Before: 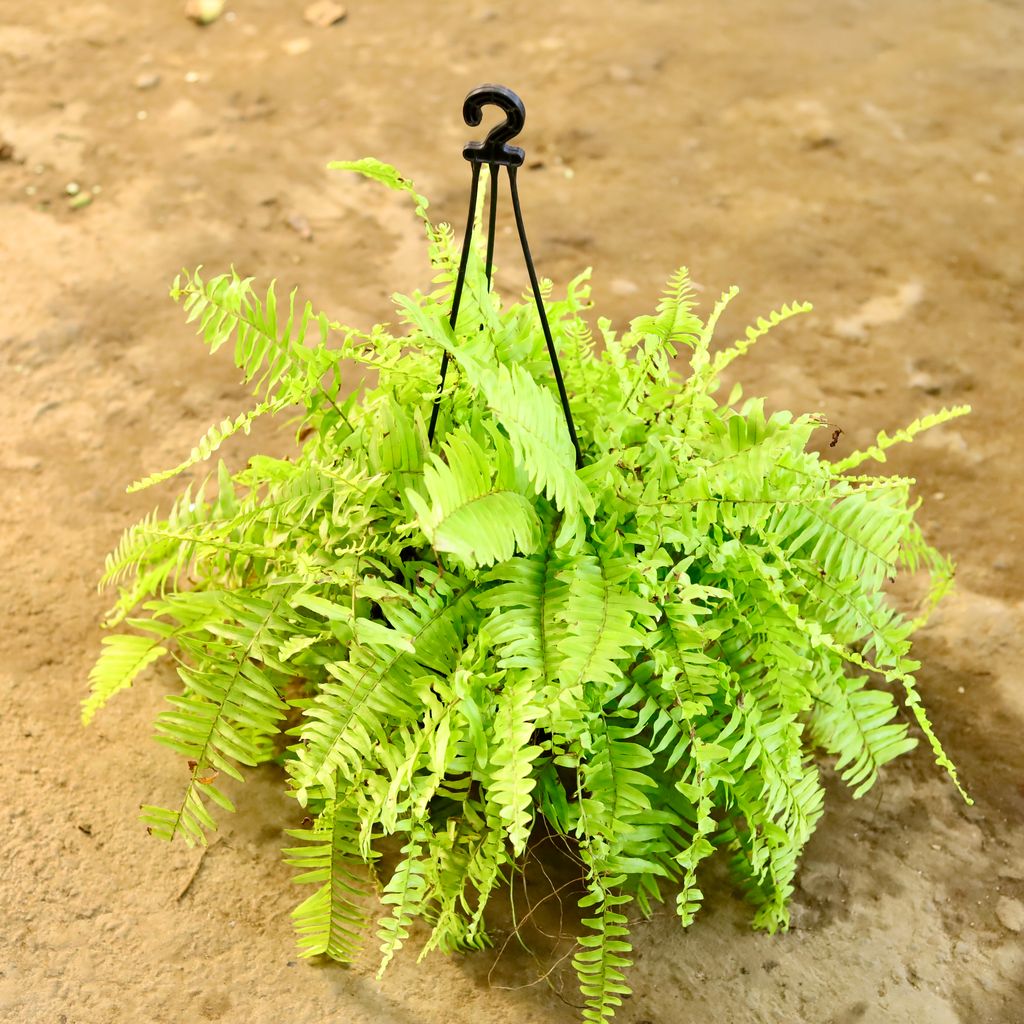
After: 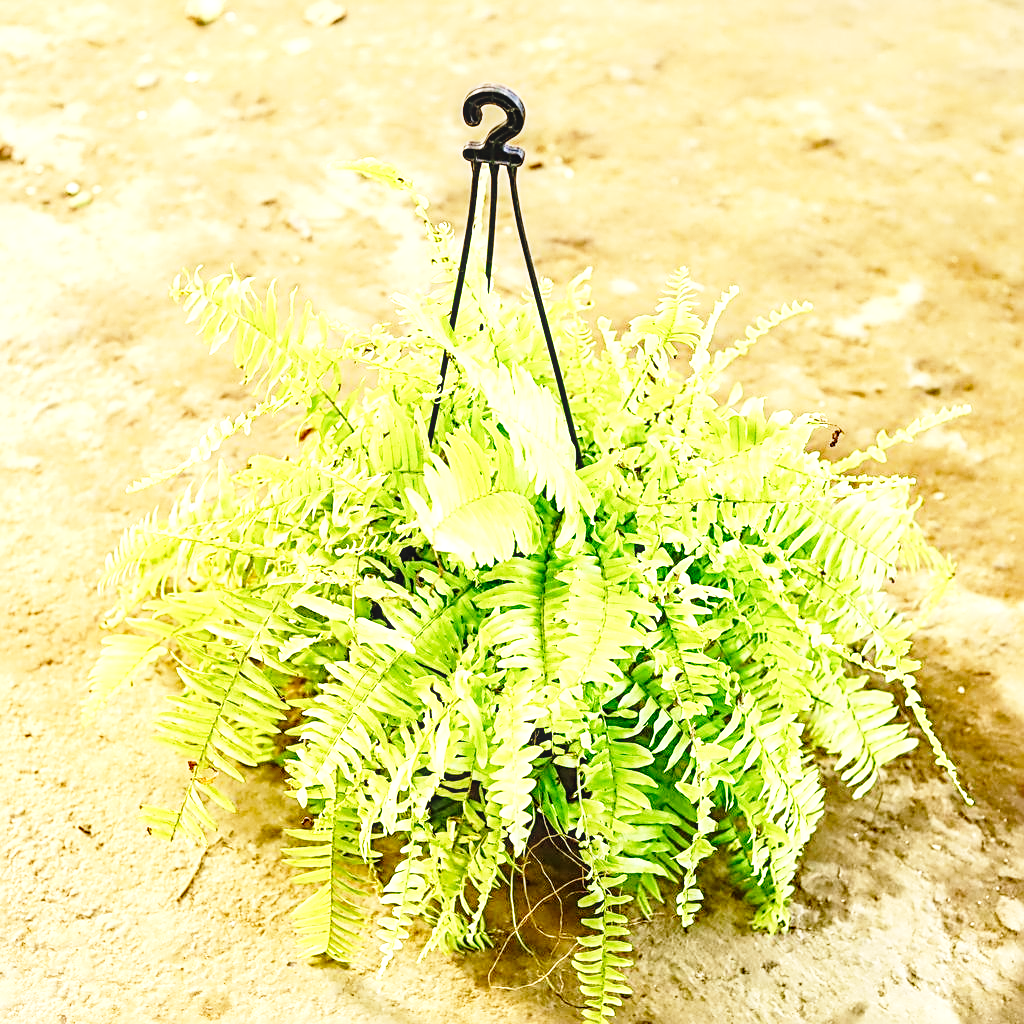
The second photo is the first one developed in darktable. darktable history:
base curve: curves: ch0 [(0, 0) (0.028, 0.03) (0.121, 0.232) (0.46, 0.748) (0.859, 0.968) (1, 1)], preserve colors none
sharpen: radius 2.557, amount 0.647
exposure: exposure 0.604 EV, compensate highlight preservation false
local contrast: highlights 35%, detail 135%
